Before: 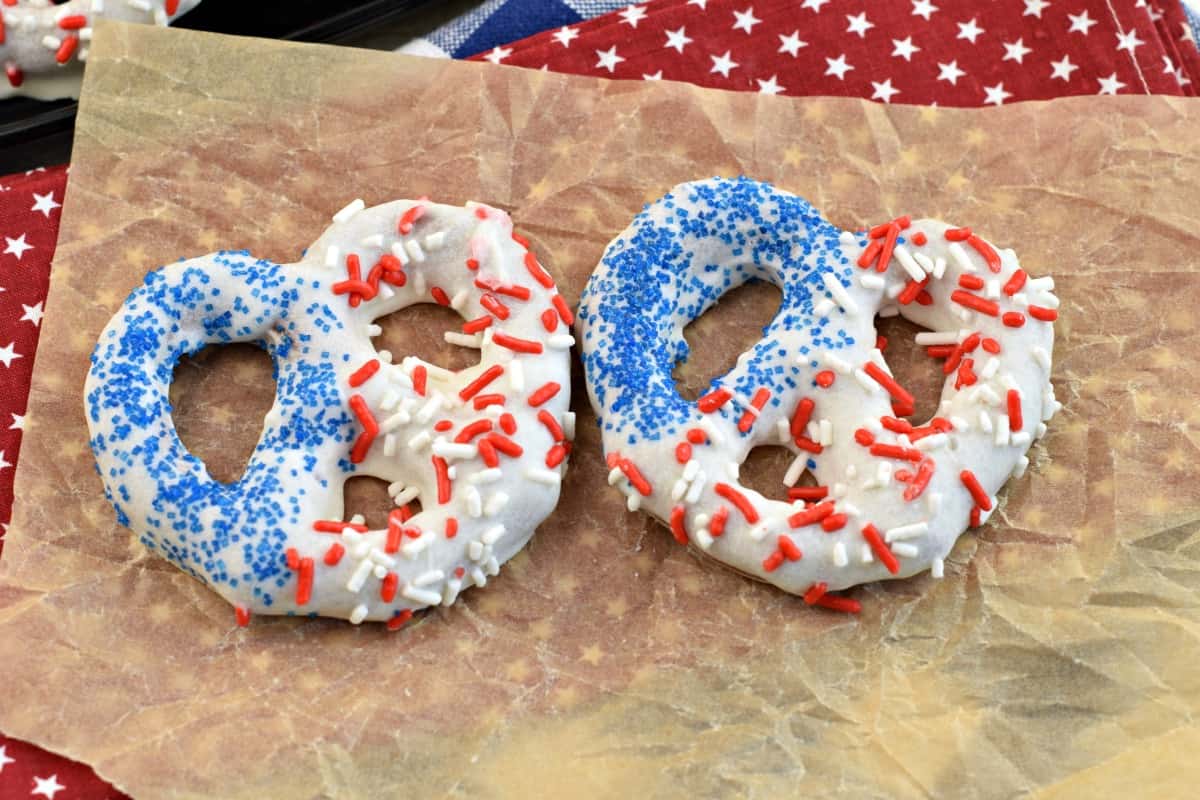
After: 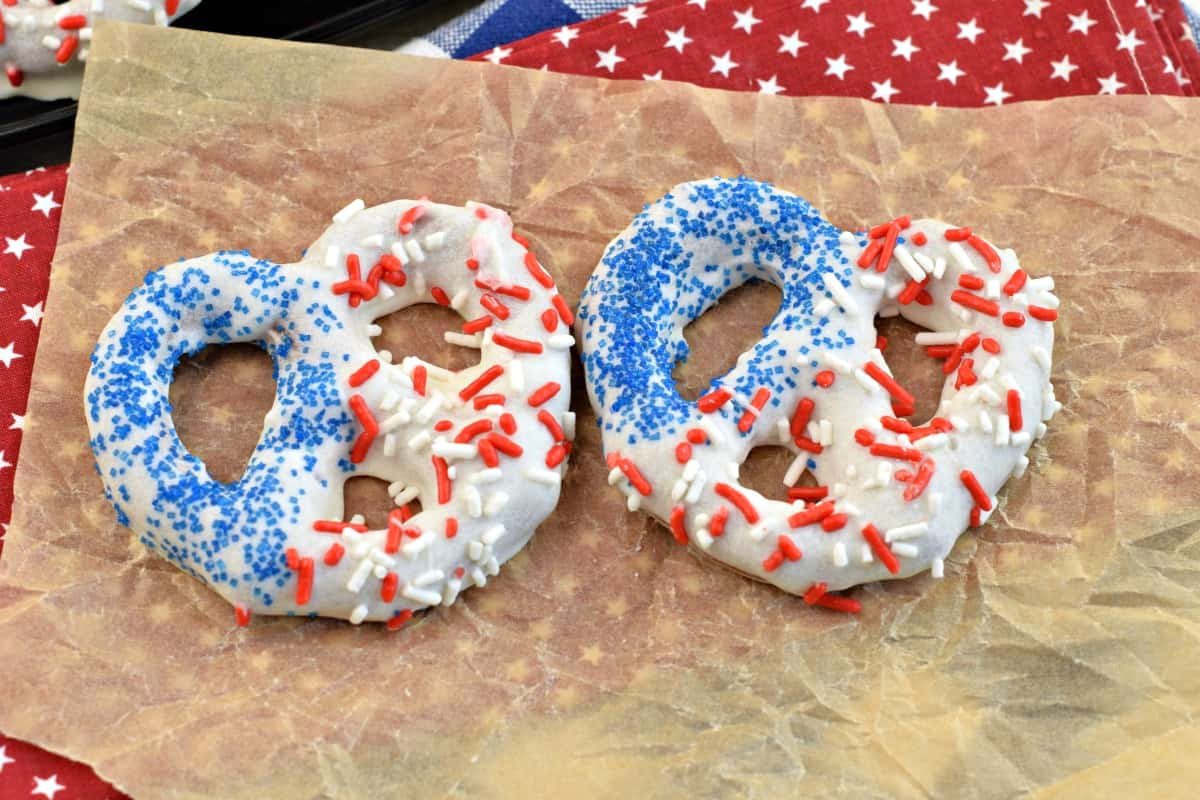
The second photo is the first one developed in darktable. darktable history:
tone equalizer: -8 EV 0.012 EV, -7 EV -0.04 EV, -6 EV 0.037 EV, -5 EV 0.037 EV, -4 EV 0.257 EV, -3 EV 0.663 EV, -2 EV 0.579 EV, -1 EV 0.177 EV, +0 EV 0.022 EV
